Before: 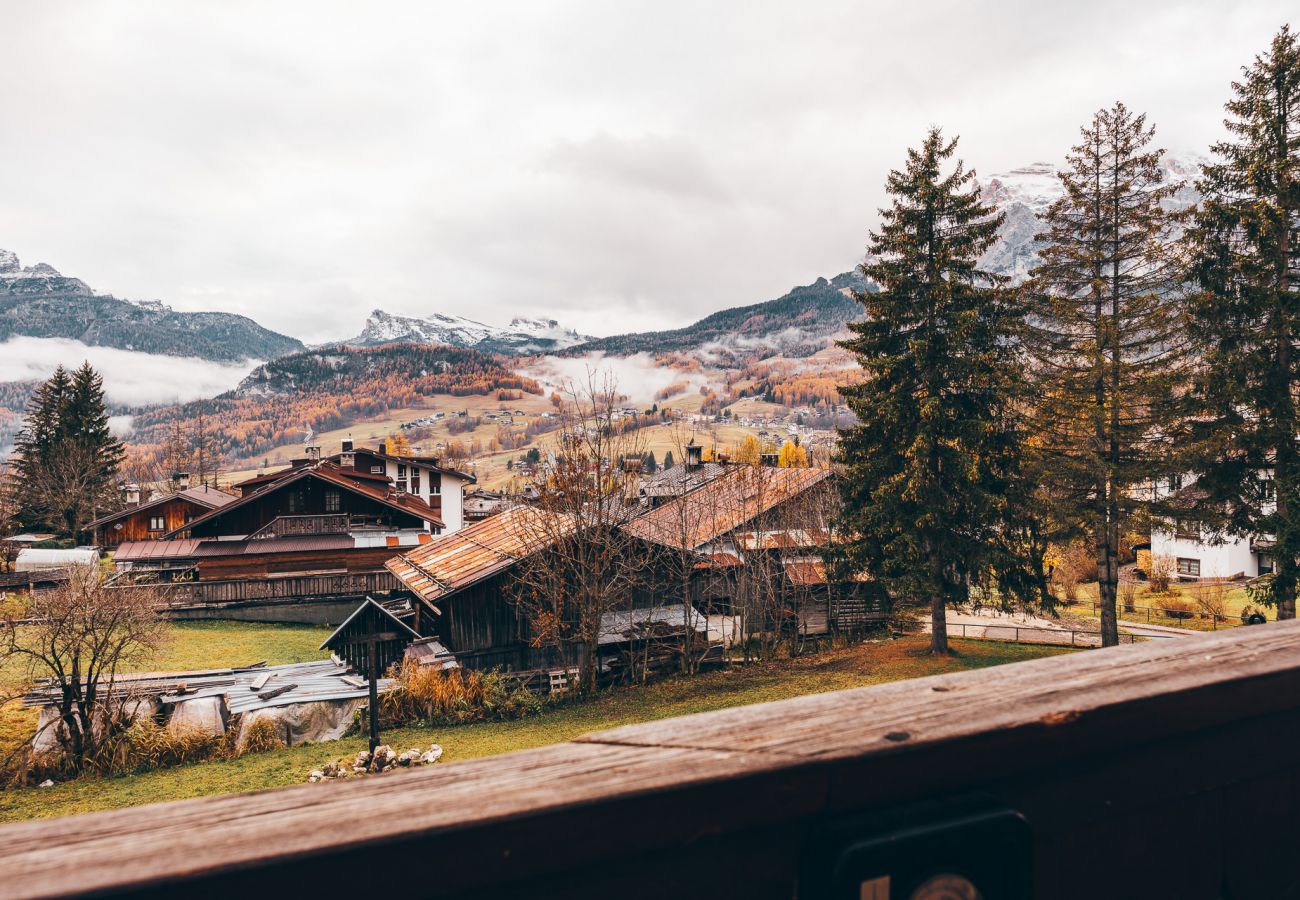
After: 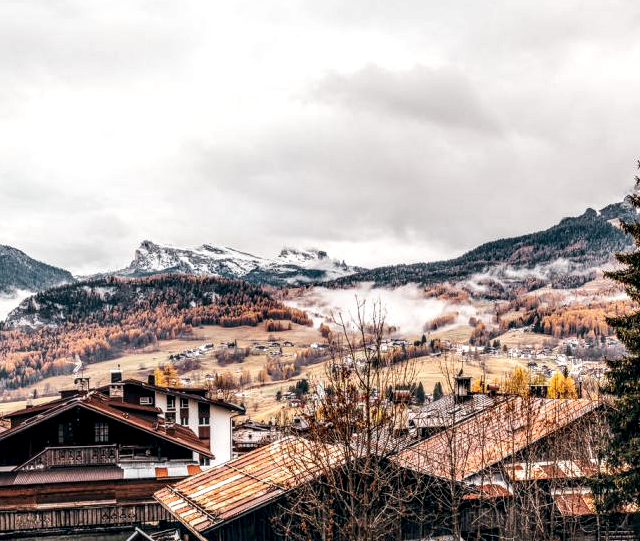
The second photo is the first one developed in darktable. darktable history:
crop: left 17.835%, top 7.675%, right 32.881%, bottom 32.213%
local contrast: highlights 19%, detail 186%
